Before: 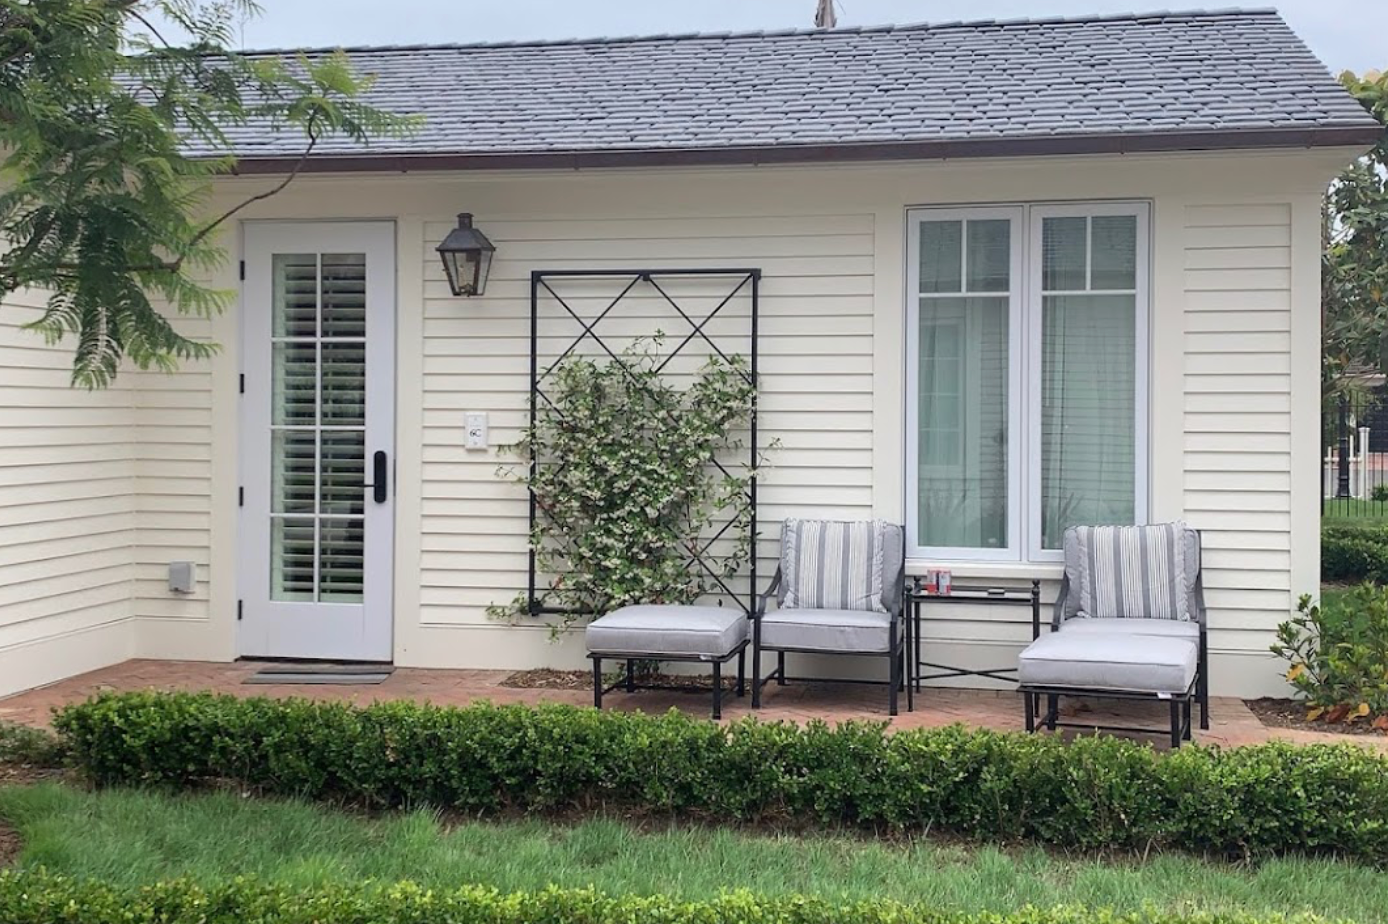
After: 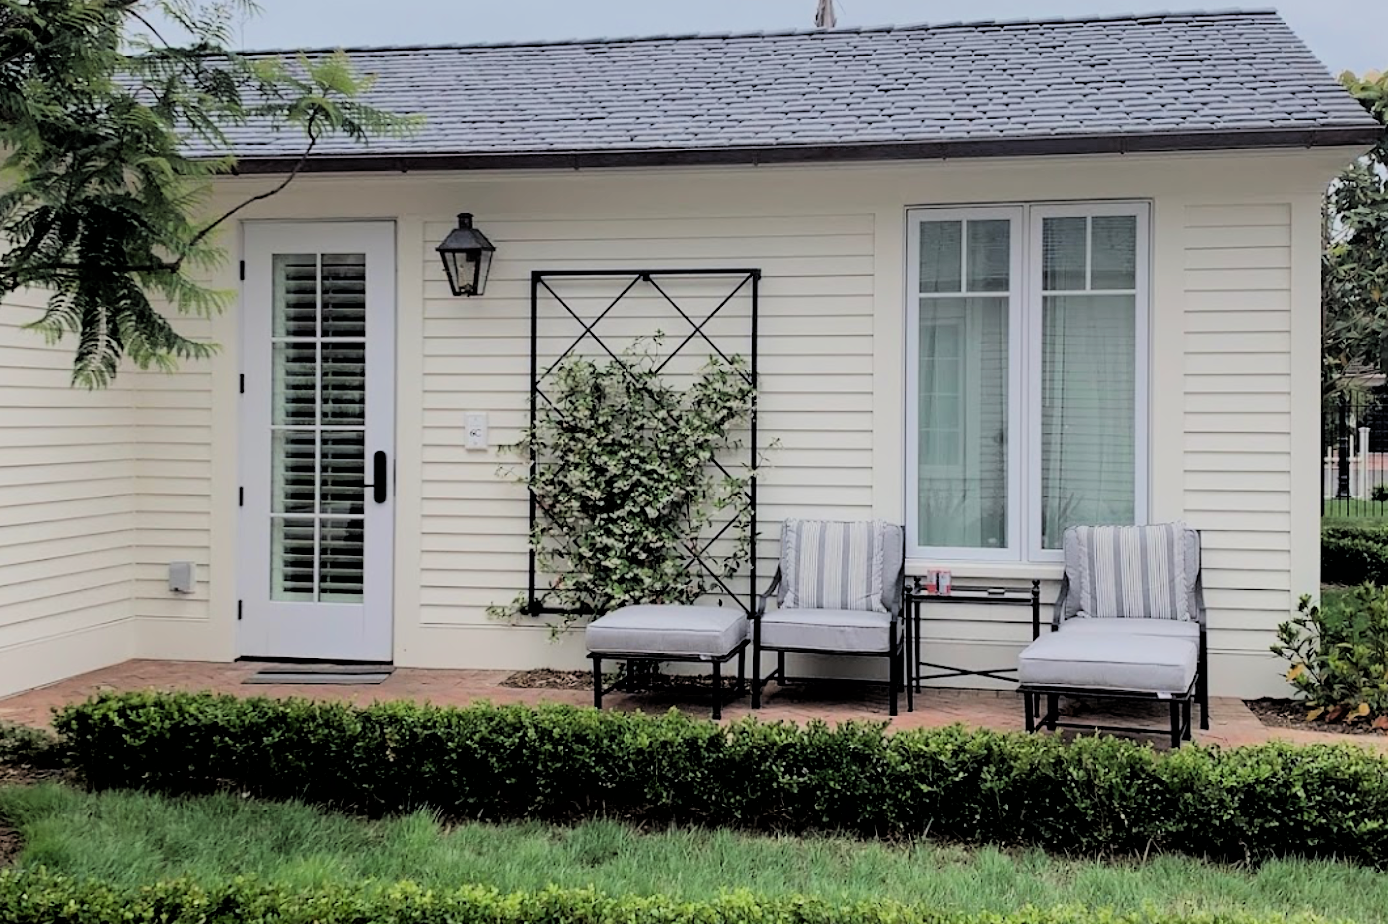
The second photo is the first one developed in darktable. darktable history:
filmic rgb: black relative exposure -2.74 EV, white relative exposure 4.56 EV, threshold 3.05 EV, hardness 1.73, contrast 1.252, color science v6 (2022), enable highlight reconstruction true
color calibration: illuminant same as pipeline (D50), adaptation XYZ, x 0.347, y 0.358, temperature 5015.97 K, gamut compression 1.72
